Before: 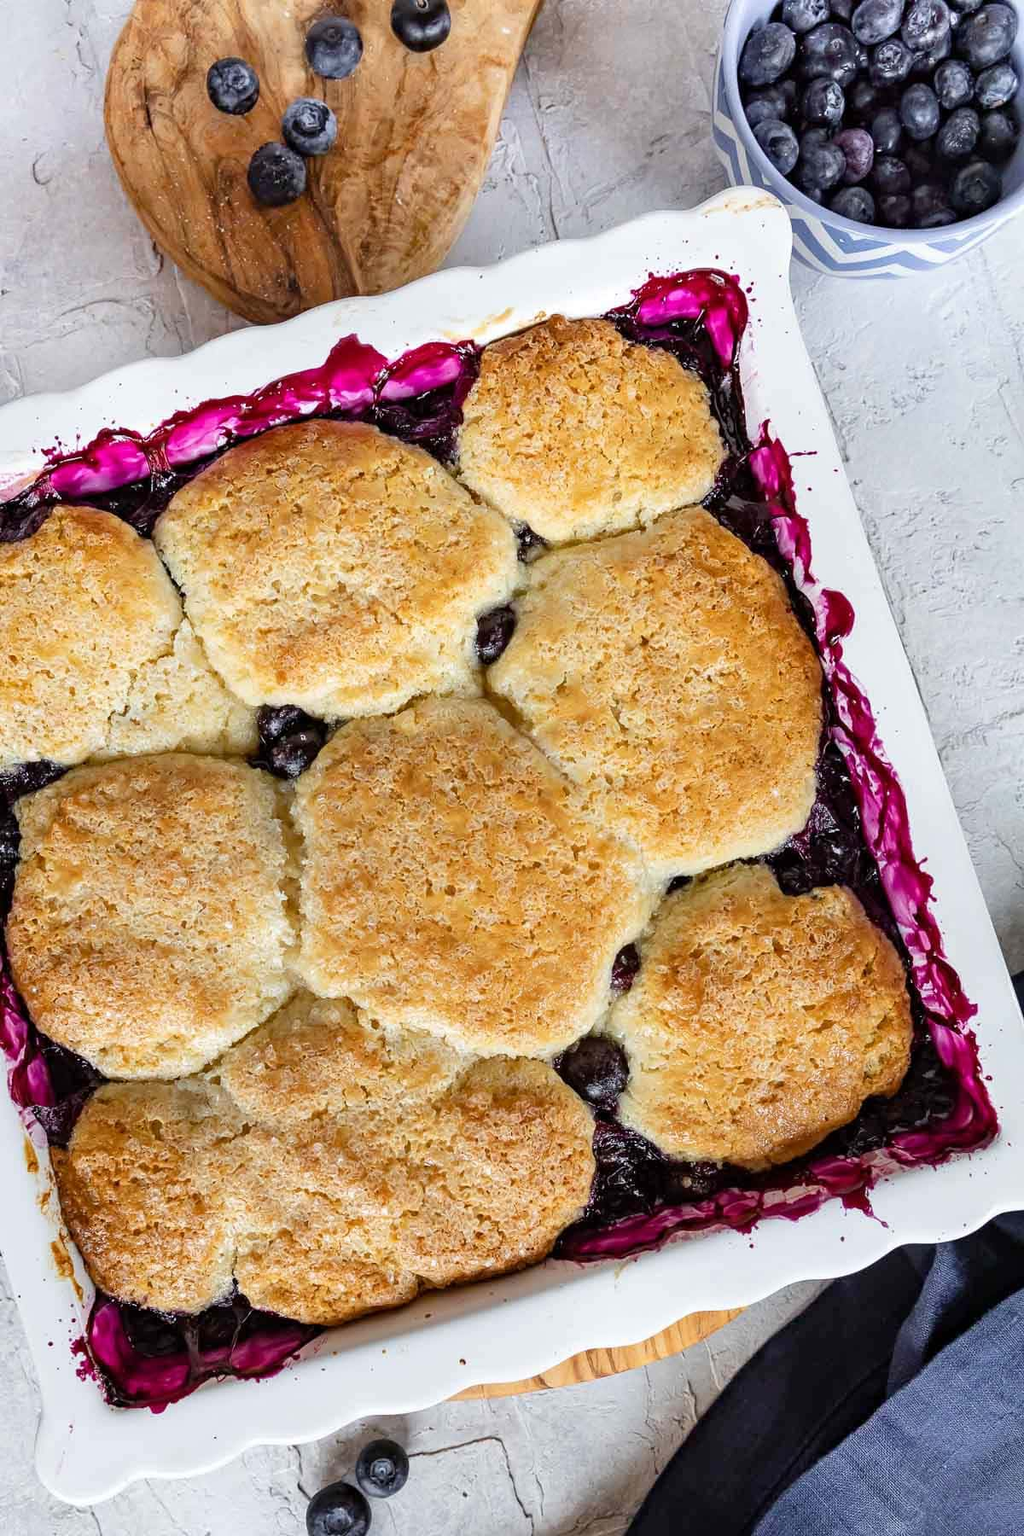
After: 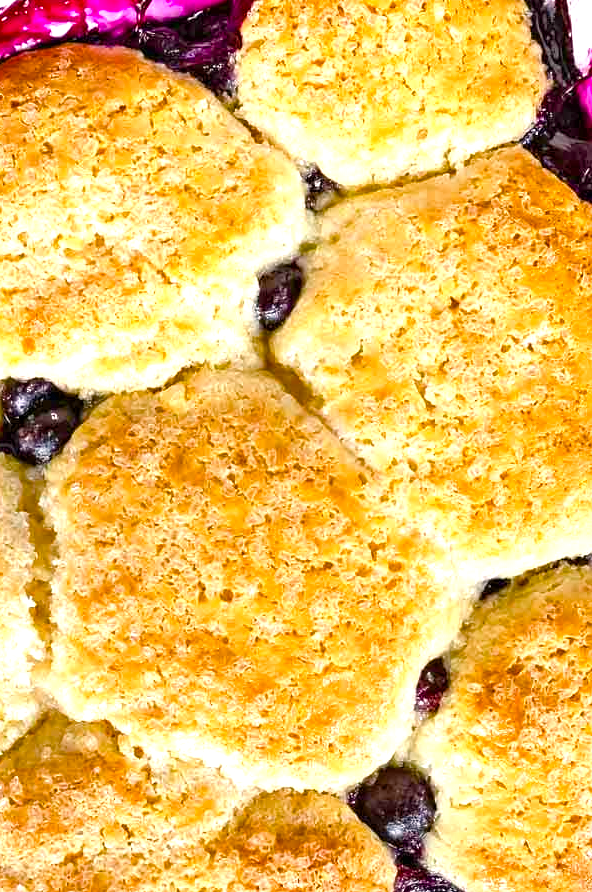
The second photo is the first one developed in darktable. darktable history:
color balance rgb: highlights gain › chroma 0.962%, highlights gain › hue 25.49°, perceptual saturation grading › global saturation 20%, perceptual saturation grading › highlights -25.411%, perceptual saturation grading › shadows 49.236%, perceptual brilliance grading › global brilliance 30.53%, contrast -9.777%
levels: mode automatic, levels [0, 0.618, 1]
crop: left 25.15%, top 24.926%, right 25.451%, bottom 25.464%
